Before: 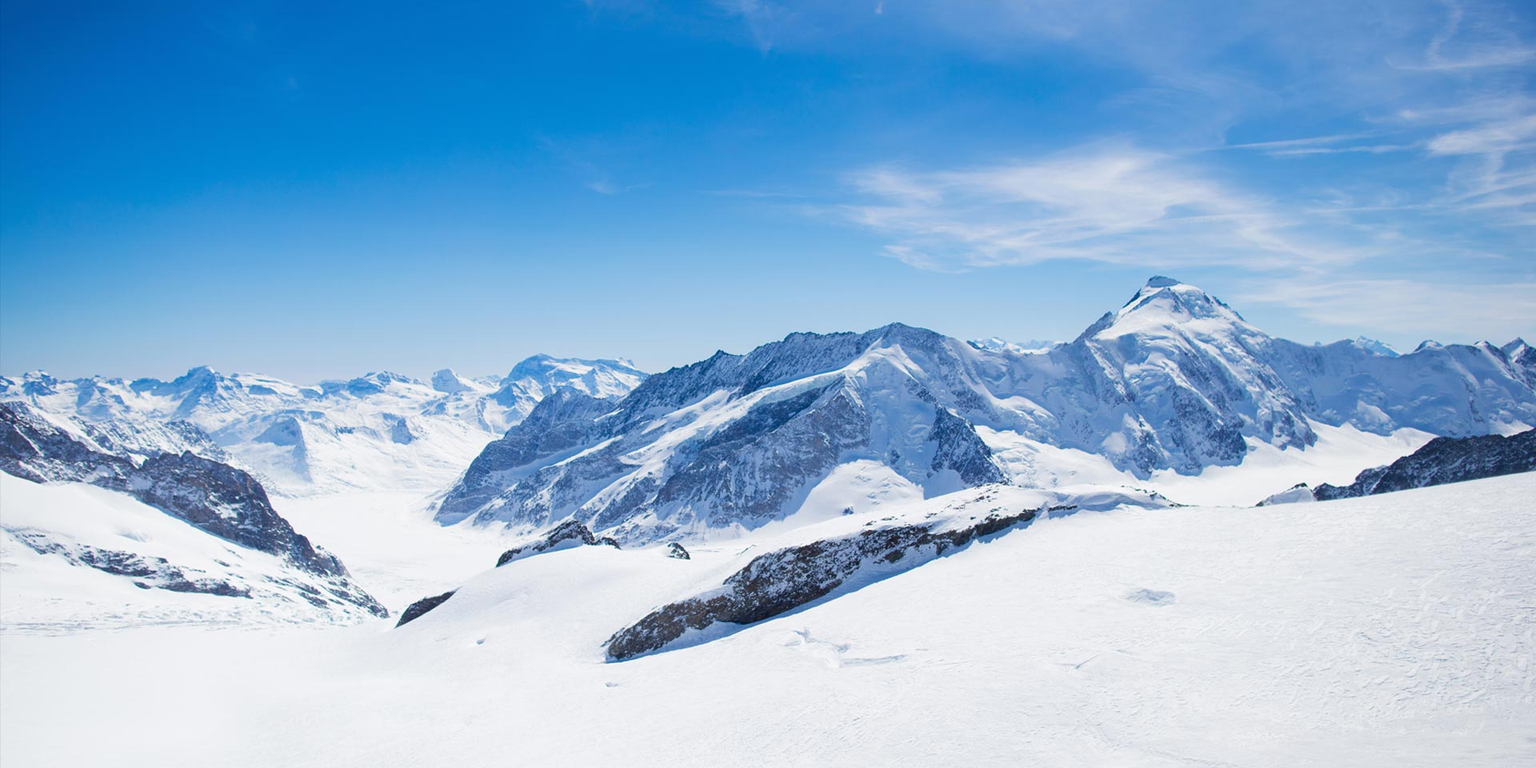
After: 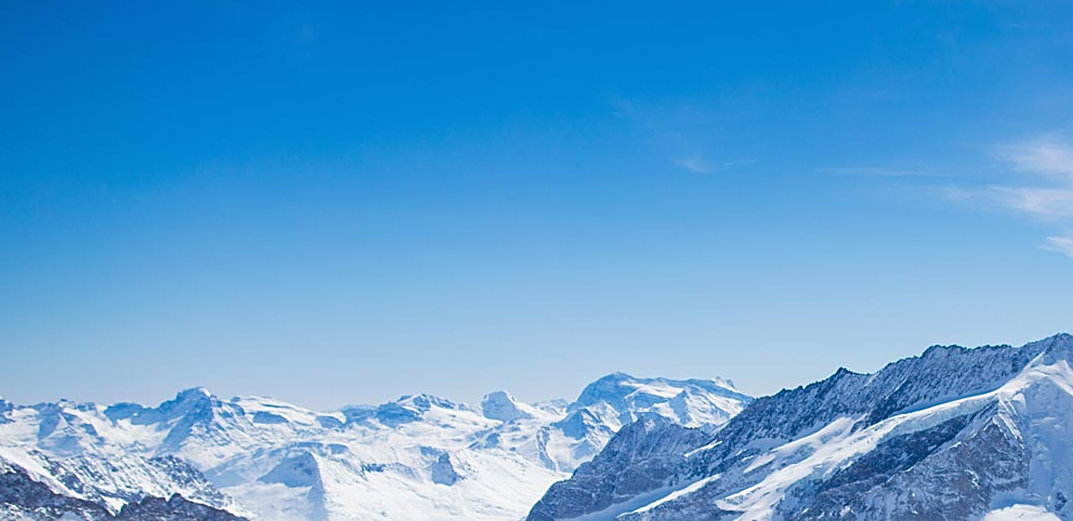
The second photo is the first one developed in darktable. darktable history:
crop and rotate: left 3.036%, top 7.385%, right 41.042%, bottom 38.243%
sharpen: on, module defaults
